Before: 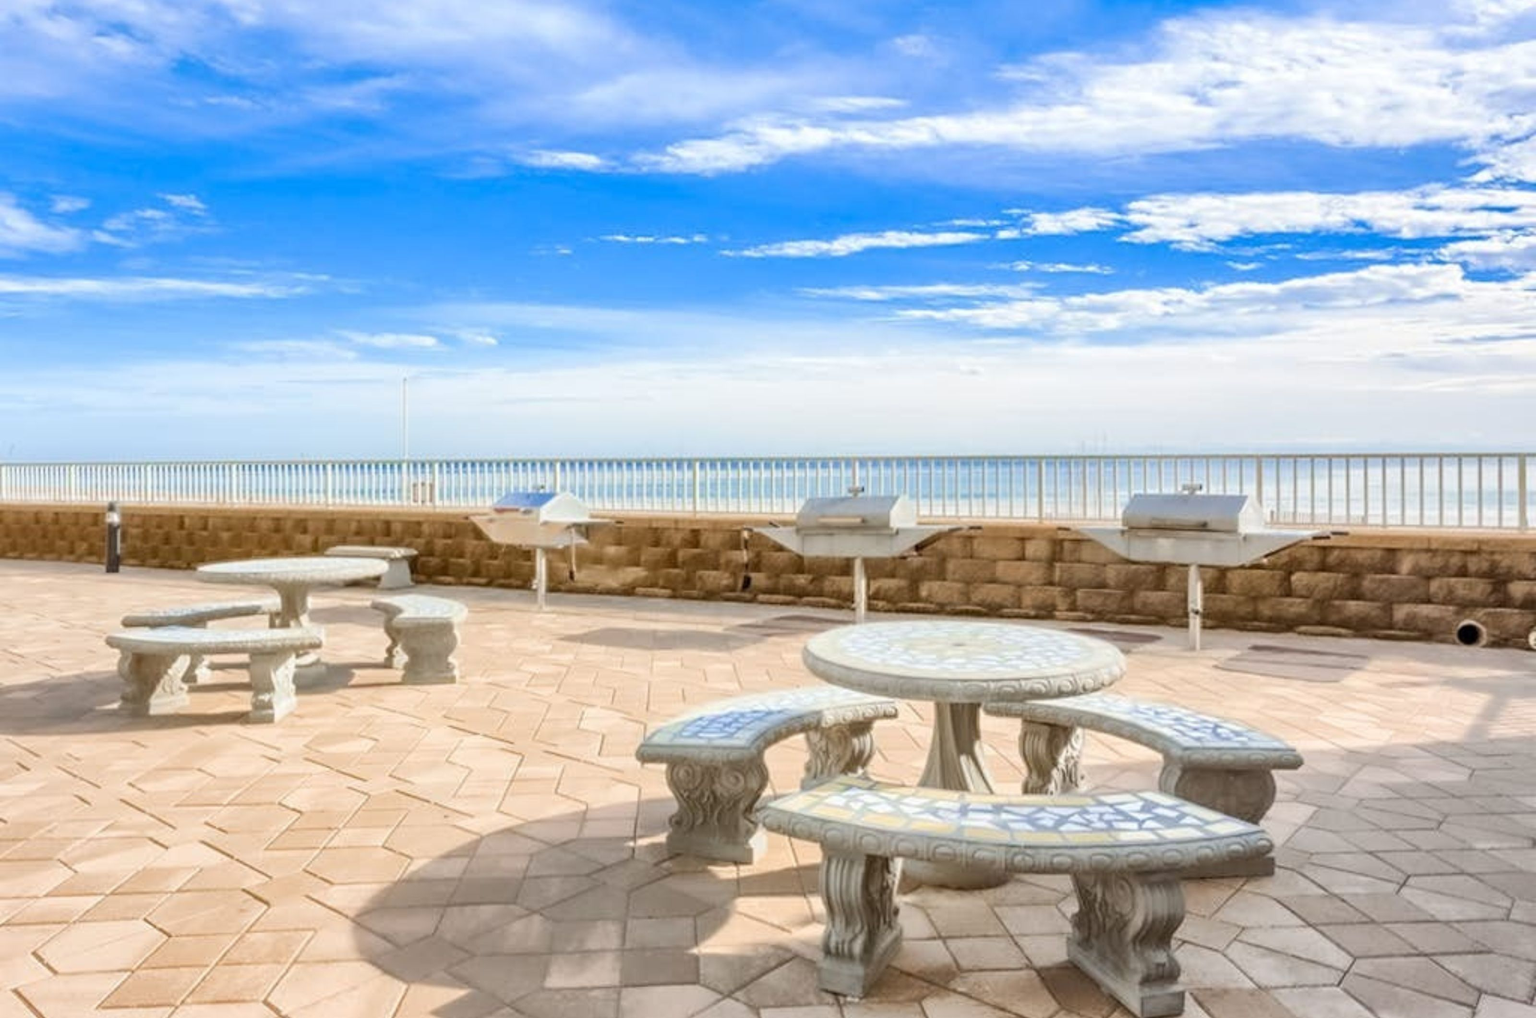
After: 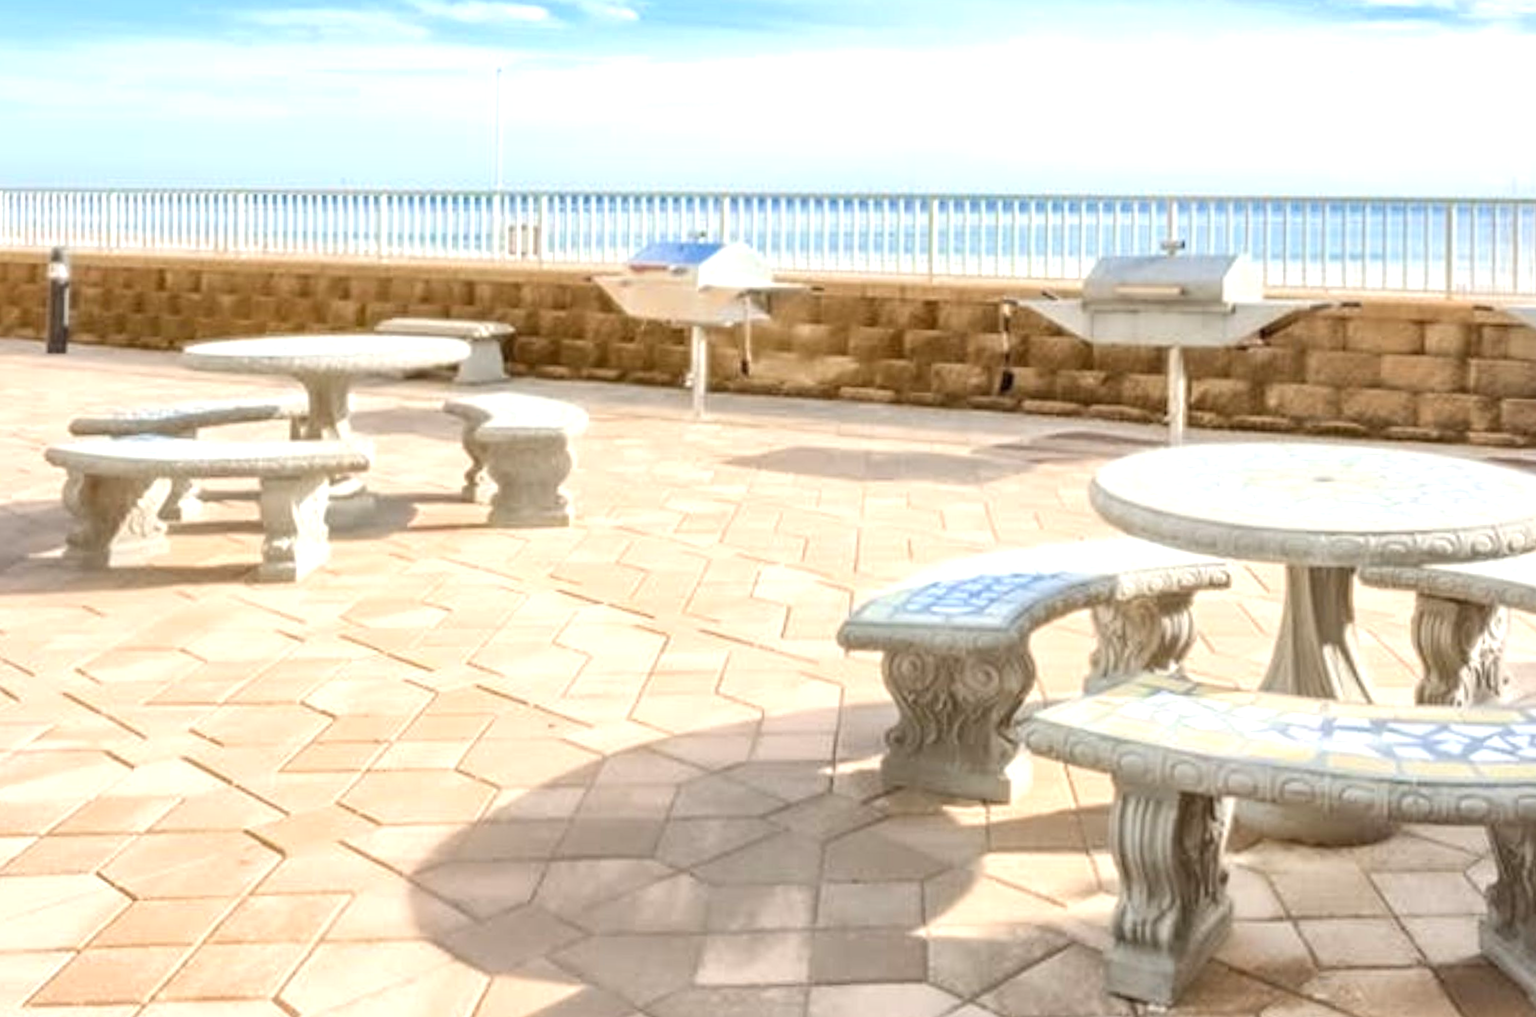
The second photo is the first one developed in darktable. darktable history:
exposure: exposure 0.485 EV, compensate highlight preservation false
crop and rotate: angle -0.82°, left 3.85%, top 31.828%, right 27.992%
